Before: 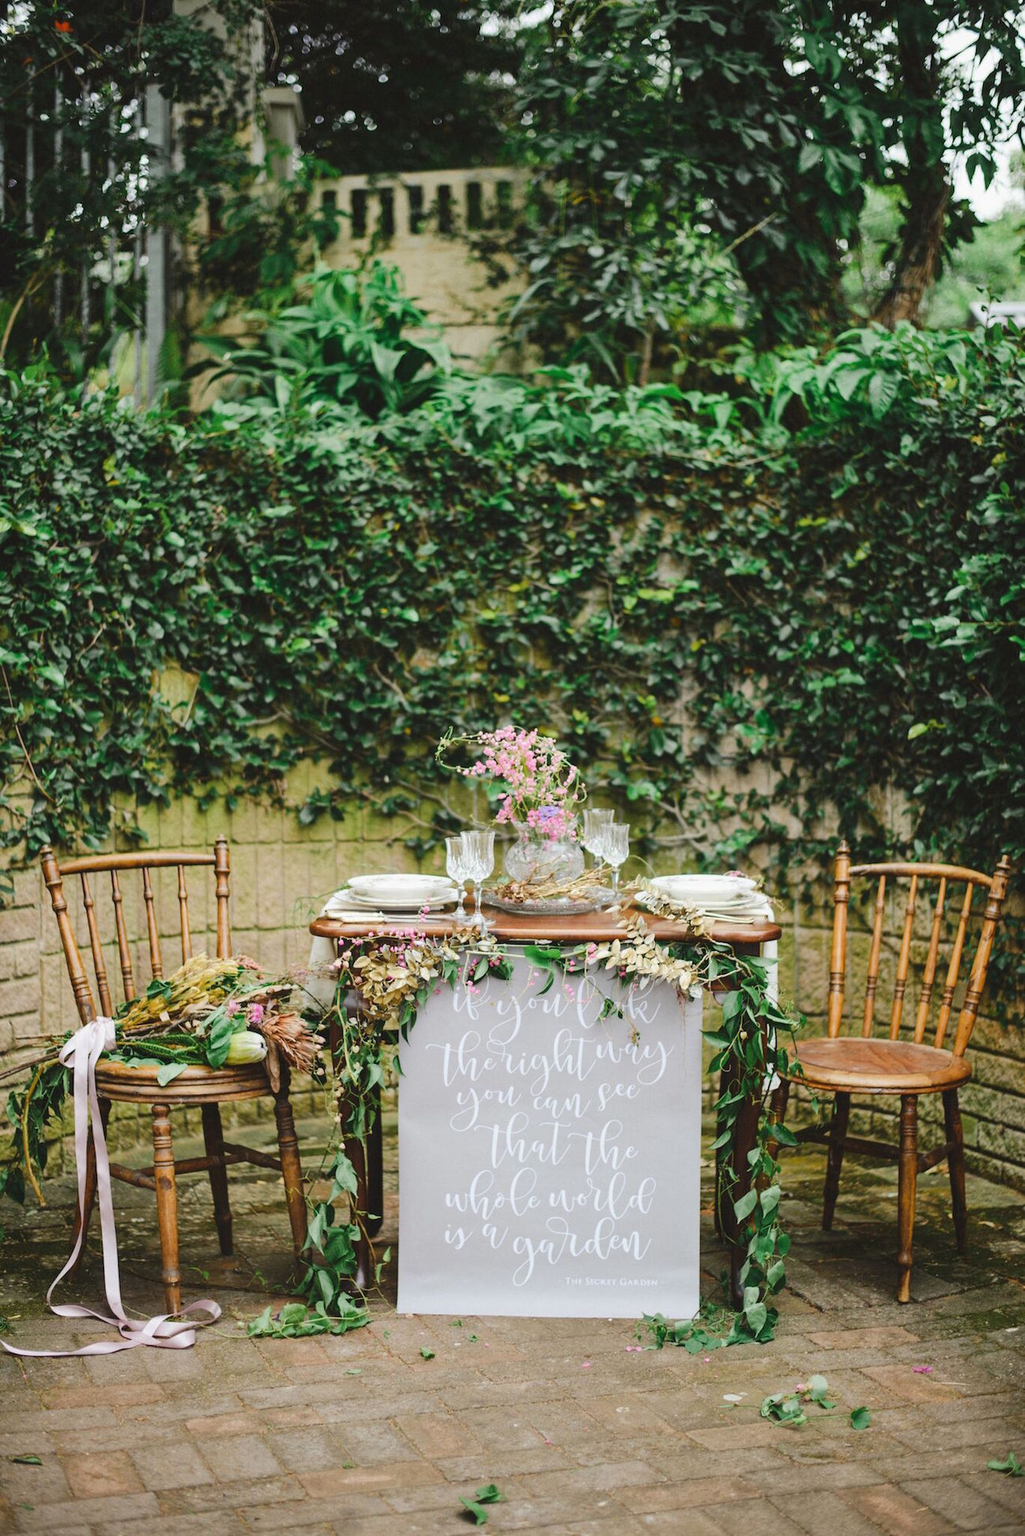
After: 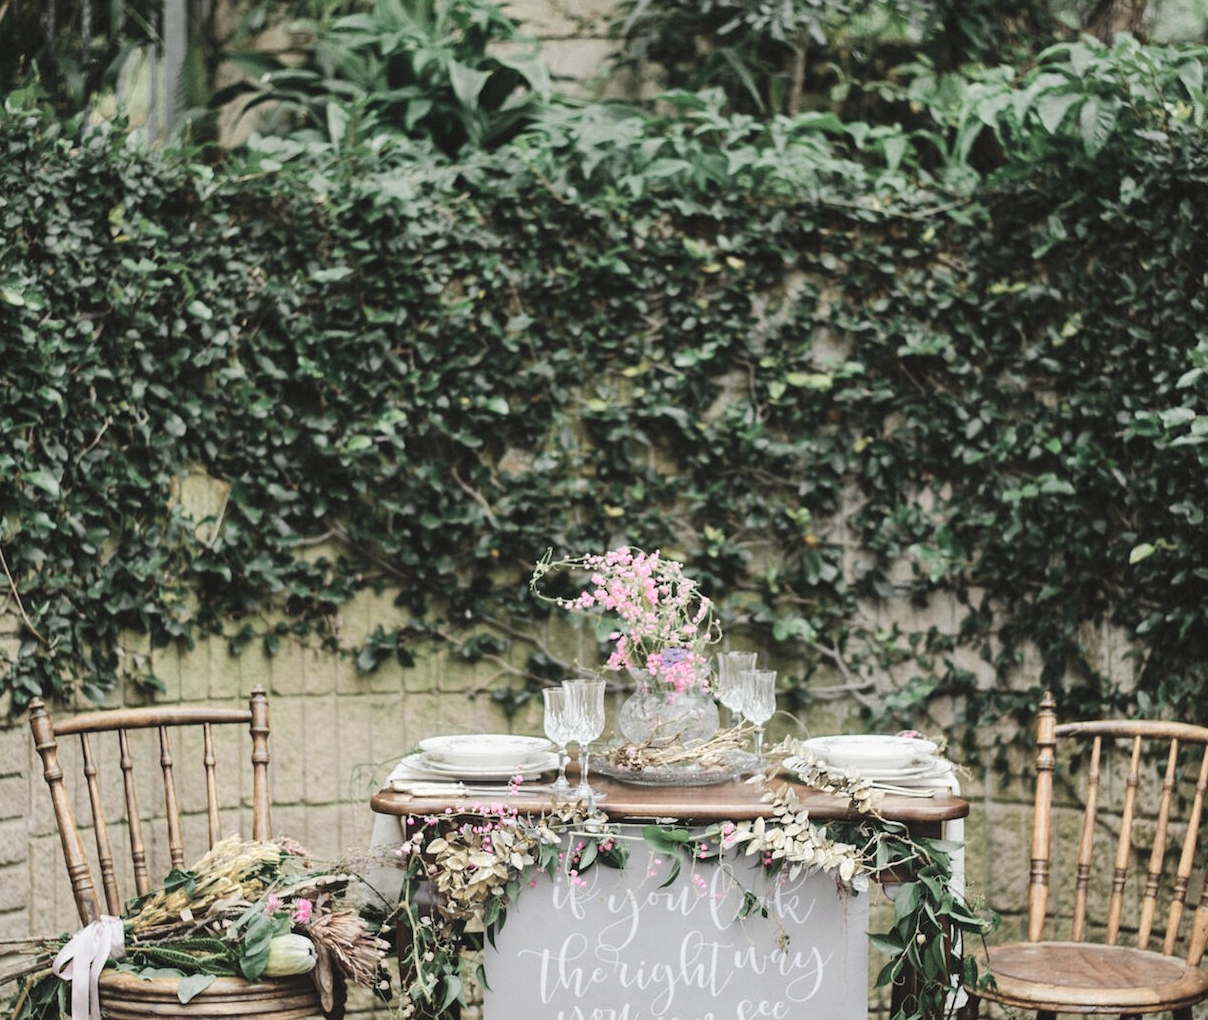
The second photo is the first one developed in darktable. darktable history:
color zones: curves: ch0 [(0, 0.6) (0.129, 0.585) (0.193, 0.596) (0.429, 0.5) (0.571, 0.5) (0.714, 0.5) (0.857, 0.5) (1, 0.6)]; ch1 [(0, 0.453) (0.112, 0.245) (0.213, 0.252) (0.429, 0.233) (0.571, 0.231) (0.683, 0.242) (0.857, 0.296) (1, 0.453)]
crop: left 1.744%, top 19.225%, right 5.069%, bottom 28.357%
